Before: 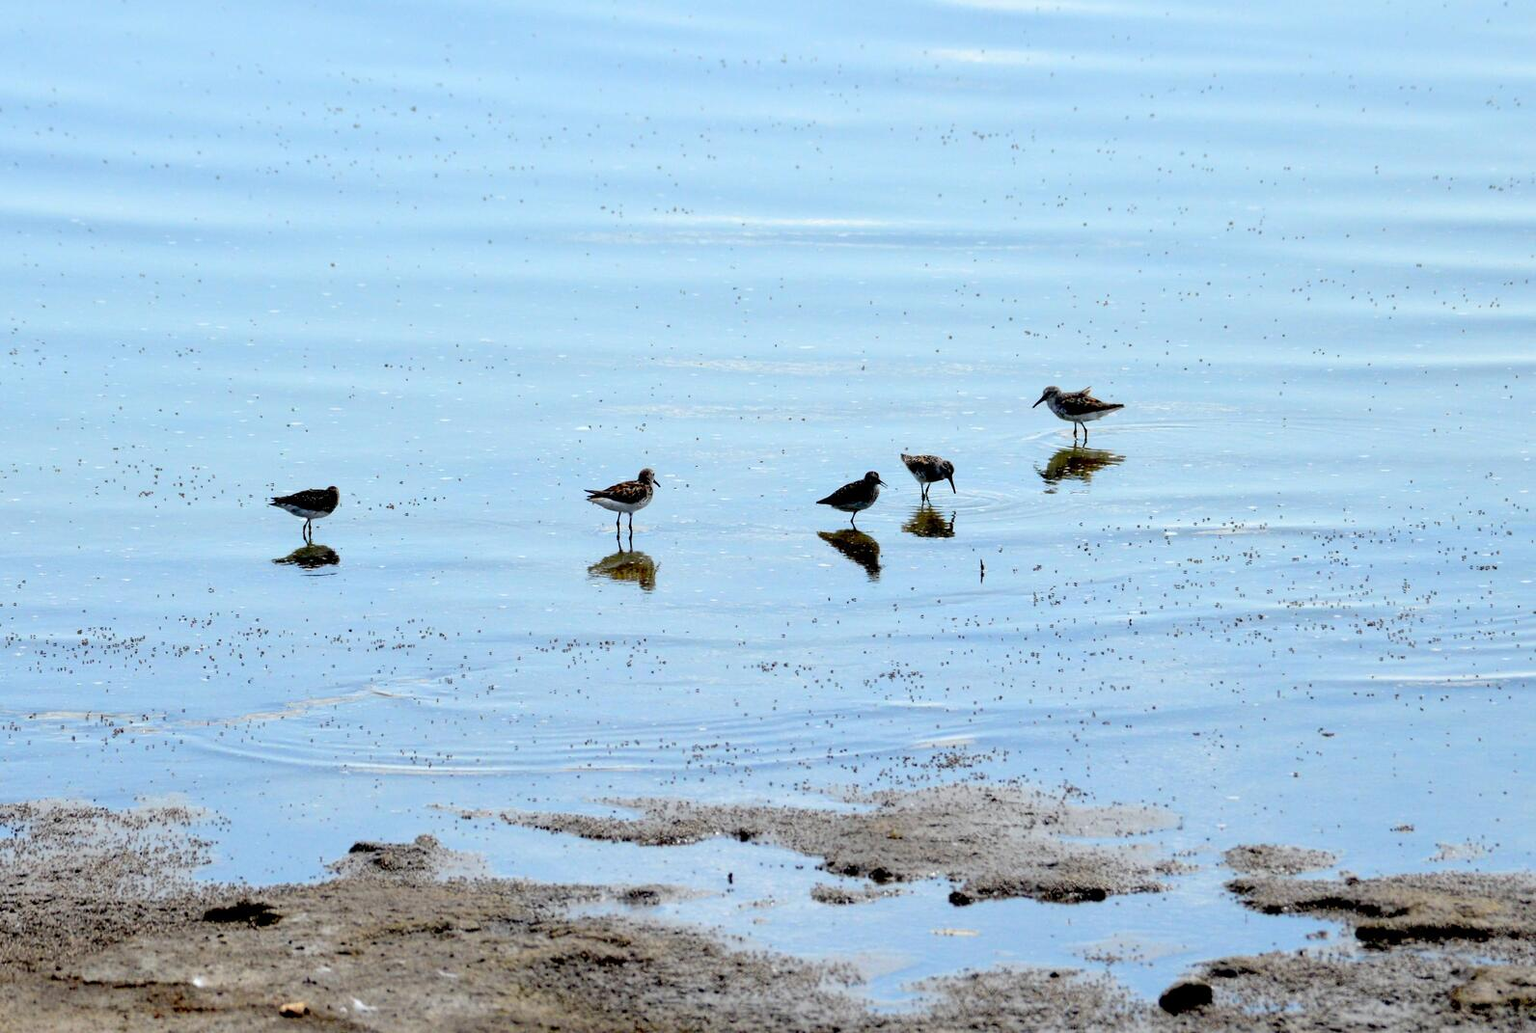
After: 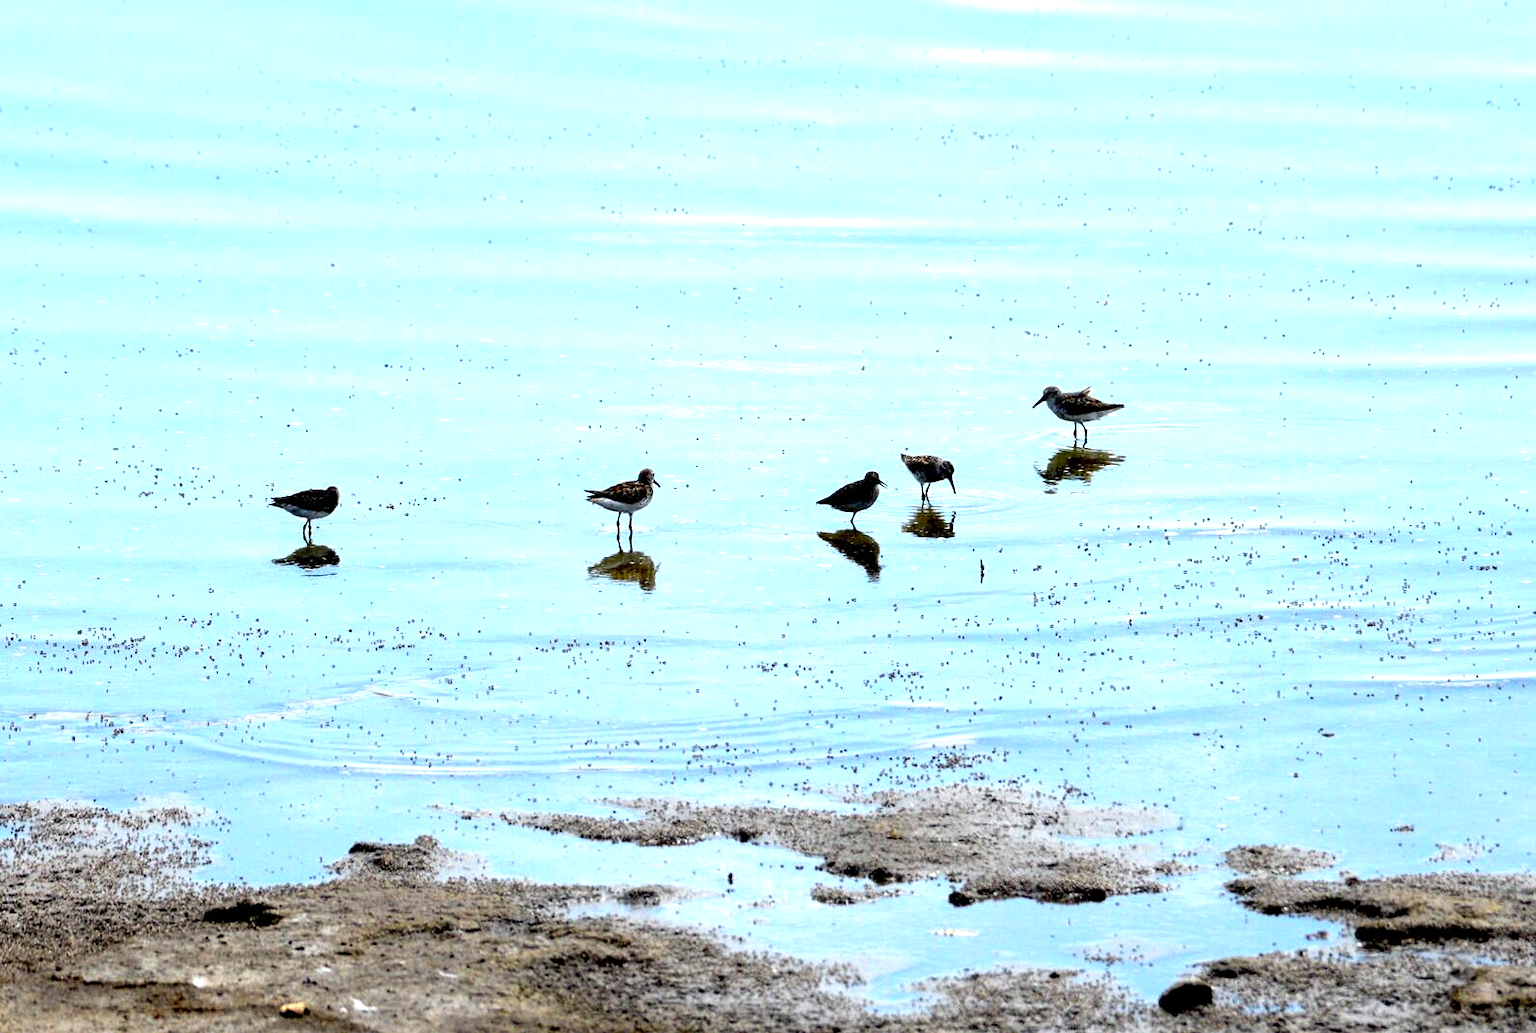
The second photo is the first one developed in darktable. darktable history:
color balance rgb: highlights gain › luminance 17.92%, perceptual saturation grading › global saturation 19.849%, perceptual brilliance grading › global brilliance 15.833%, perceptual brilliance grading › shadows -34.742%
